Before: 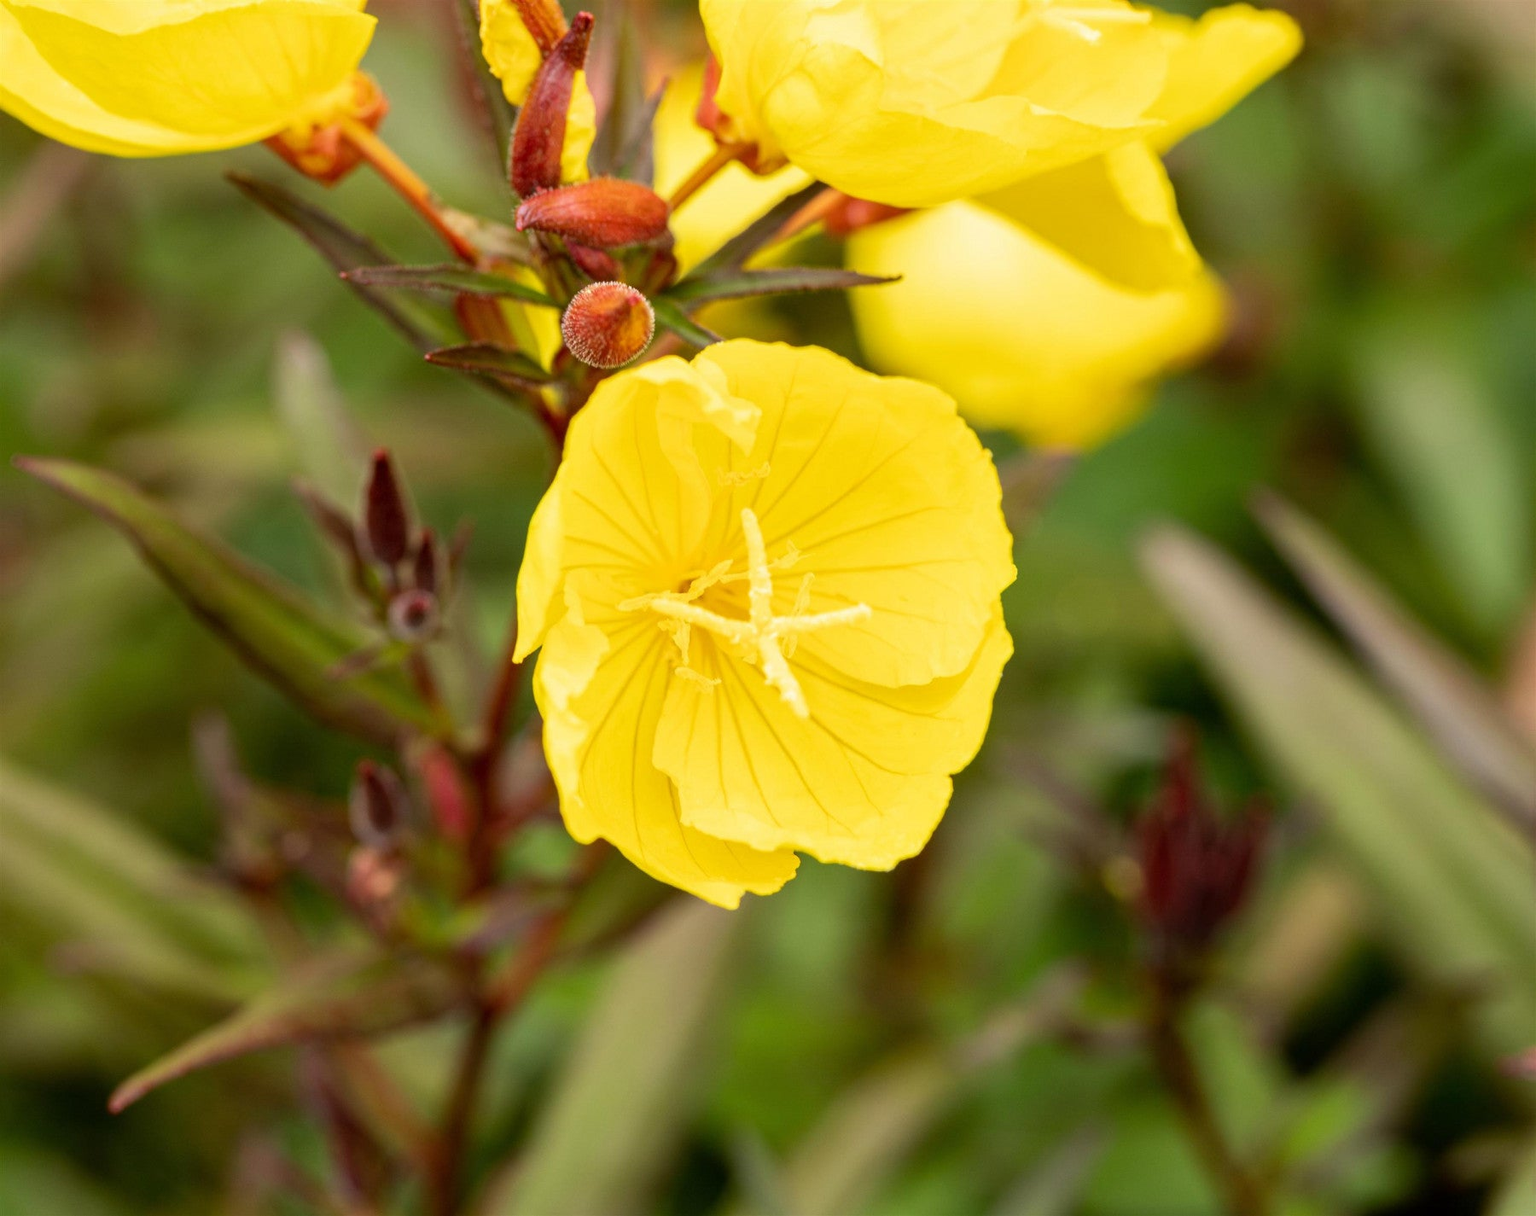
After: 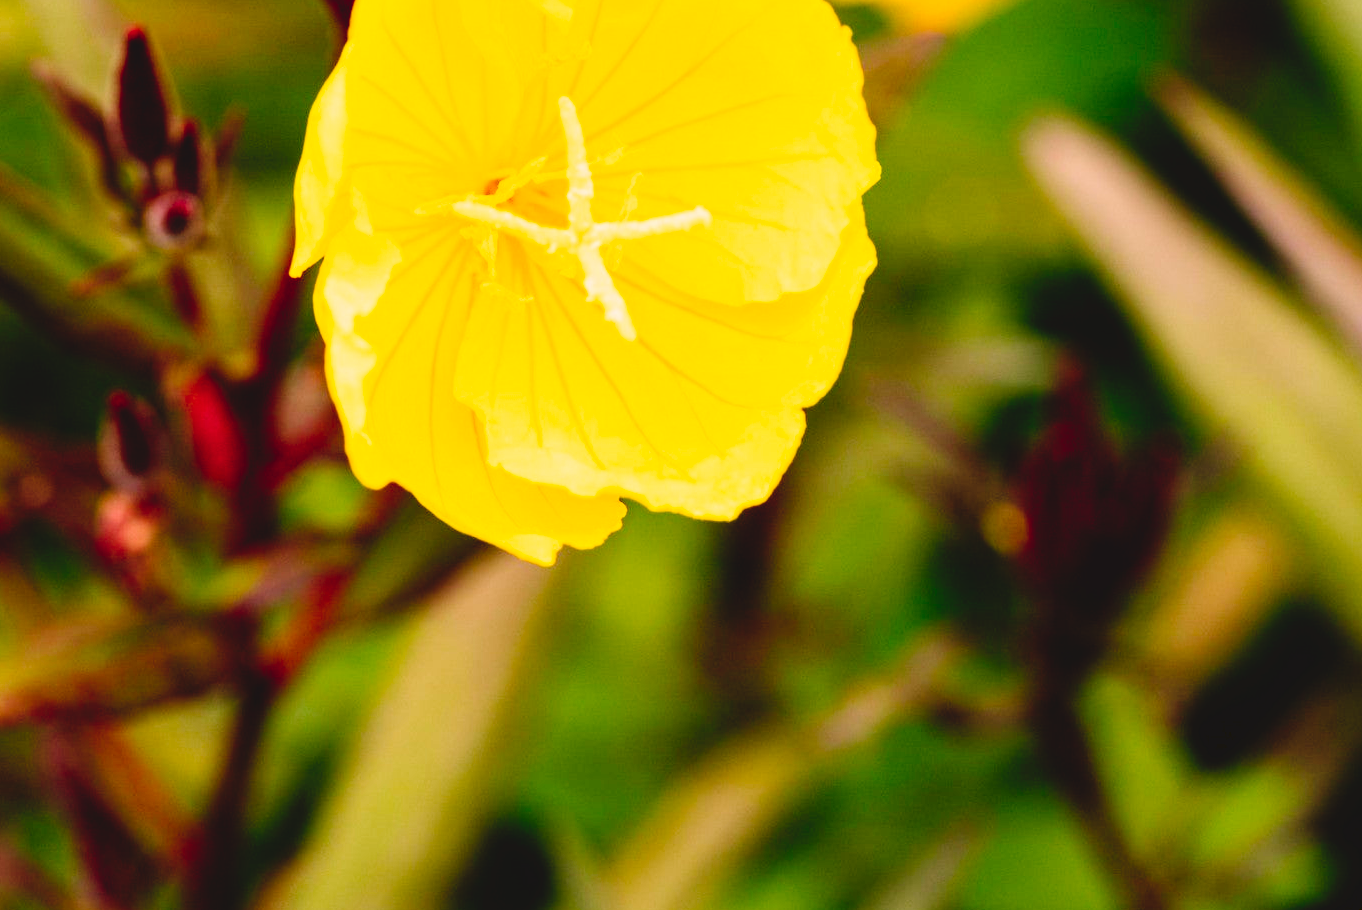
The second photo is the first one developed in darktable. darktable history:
crop and rotate: left 17.299%, top 35.115%, right 7.015%, bottom 1.024%
color calibration: output R [0.946, 0.065, -0.013, 0], output G [-0.246, 1.264, -0.017, 0], output B [0.046, -0.098, 1.05, 0], illuminant custom, x 0.344, y 0.359, temperature 5045.54 K
tone curve: curves: ch0 [(0, 0) (0.003, 0.068) (0.011, 0.068) (0.025, 0.068) (0.044, 0.068) (0.069, 0.072) (0.1, 0.072) (0.136, 0.077) (0.177, 0.095) (0.224, 0.126) (0.277, 0.2) (0.335, 0.3) (0.399, 0.407) (0.468, 0.52) (0.543, 0.624) (0.623, 0.721) (0.709, 0.811) (0.801, 0.88) (0.898, 0.942) (1, 1)], preserve colors none
color correction: highlights a* 14.52, highlights b* 4.84
